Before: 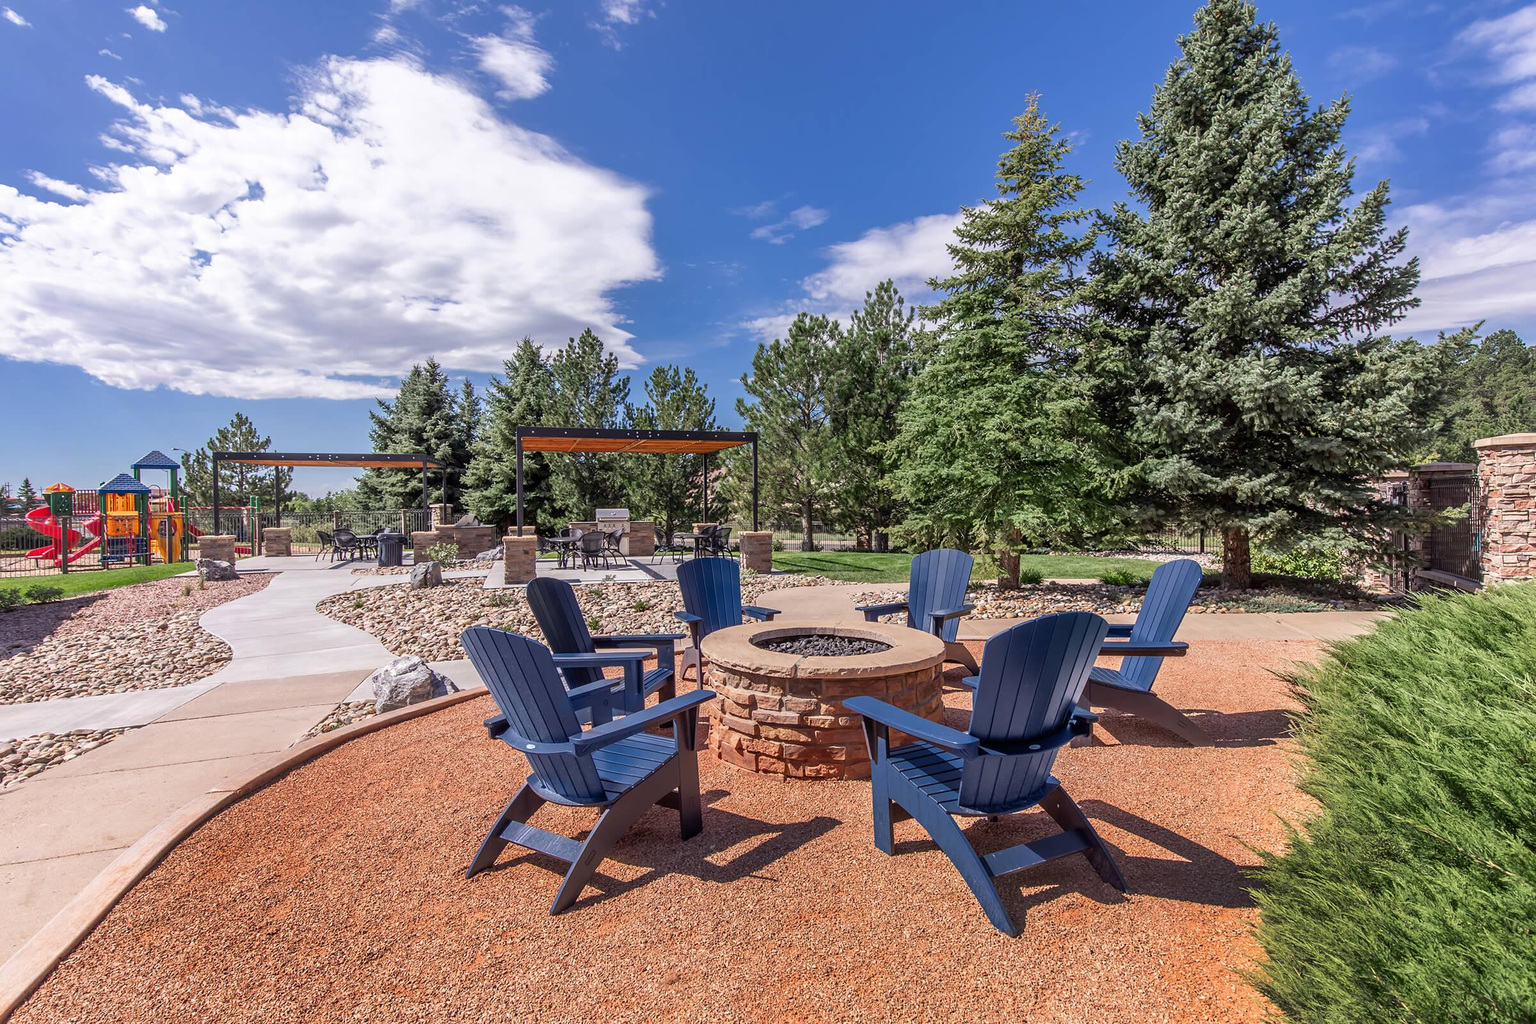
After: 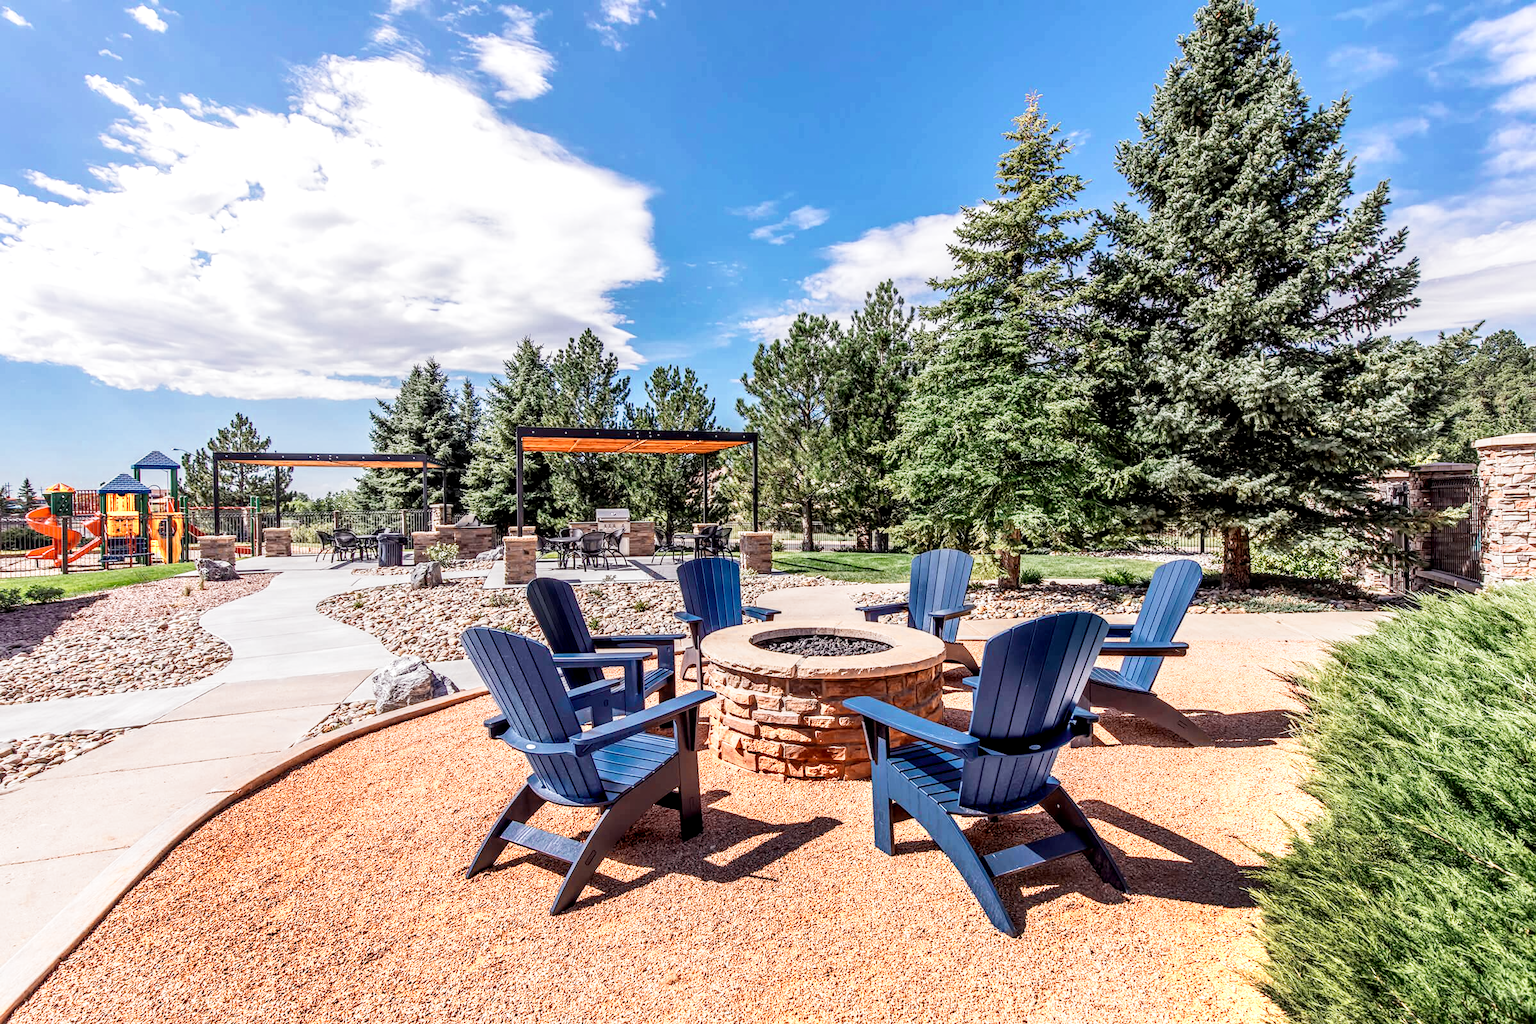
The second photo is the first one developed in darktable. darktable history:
local contrast: detail 130%
color zones: curves: ch0 [(0.018, 0.548) (0.197, 0.654) (0.425, 0.447) (0.605, 0.658) (0.732, 0.579)]; ch1 [(0.105, 0.531) (0.224, 0.531) (0.386, 0.39) (0.618, 0.456) (0.732, 0.456) (0.956, 0.421)]; ch2 [(0.039, 0.583) (0.215, 0.465) (0.399, 0.544) (0.465, 0.548) (0.614, 0.447) (0.724, 0.43) (0.882, 0.623) (0.956, 0.632)]
filmic rgb: middle gray luminance 12.74%, black relative exposure -10.13 EV, white relative exposure 3.47 EV, threshold 6 EV, target black luminance 0%, hardness 5.74, latitude 44.69%, contrast 1.221, highlights saturation mix 5%, shadows ↔ highlights balance 26.78%, add noise in highlights 0, preserve chrominance no, color science v3 (2019), use custom middle-gray values true, iterations of high-quality reconstruction 0, contrast in highlights soft, enable highlight reconstruction true
